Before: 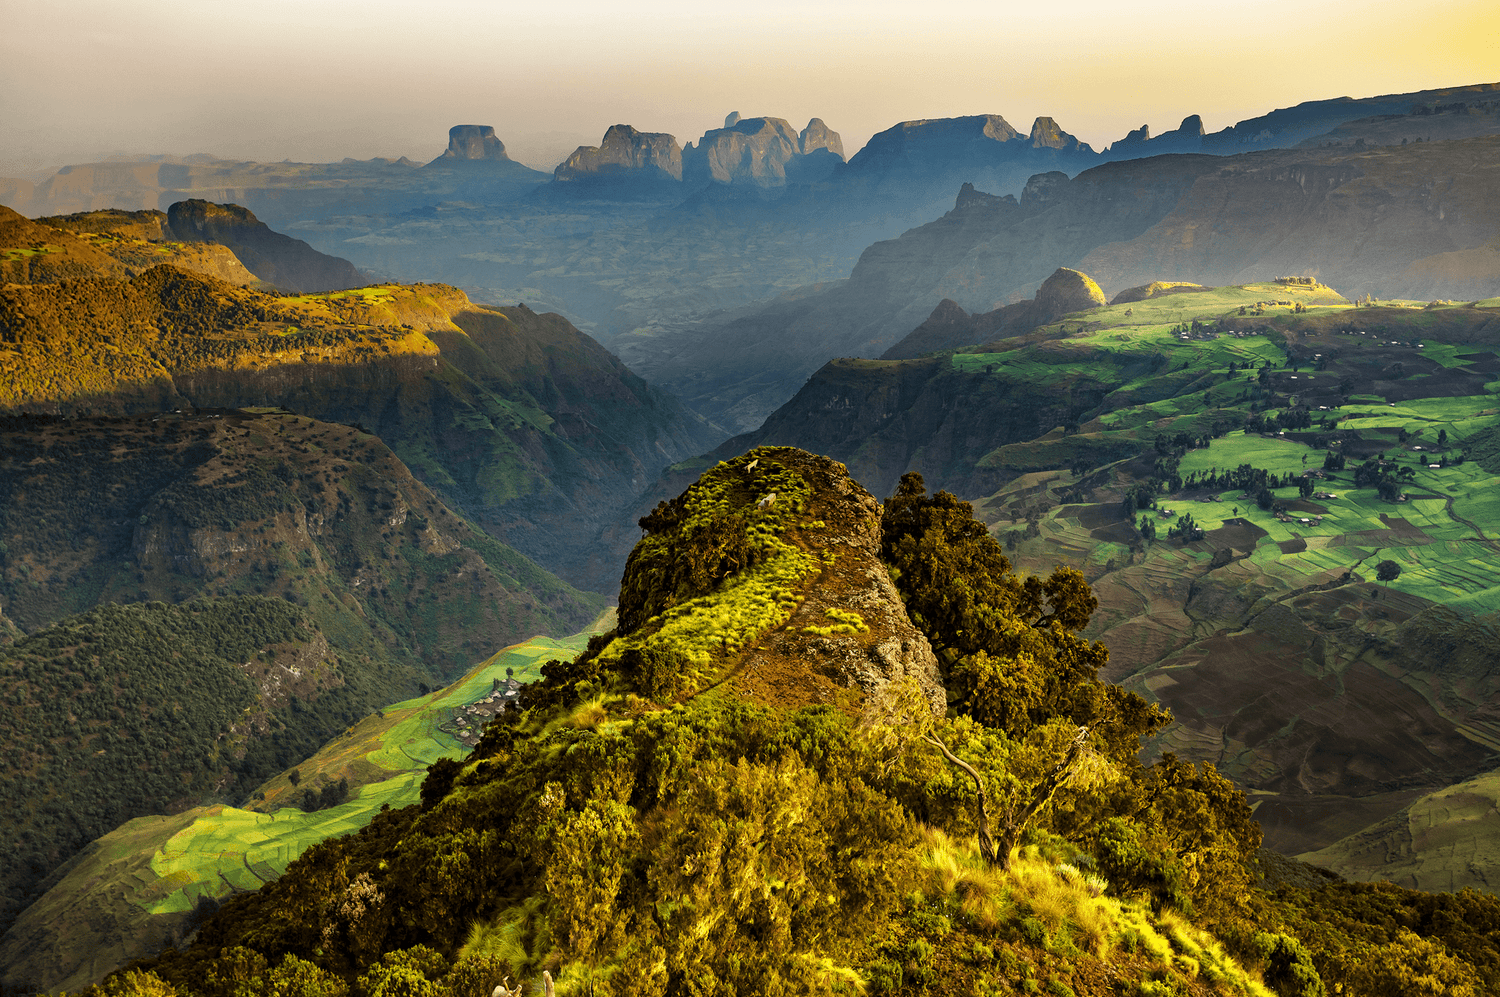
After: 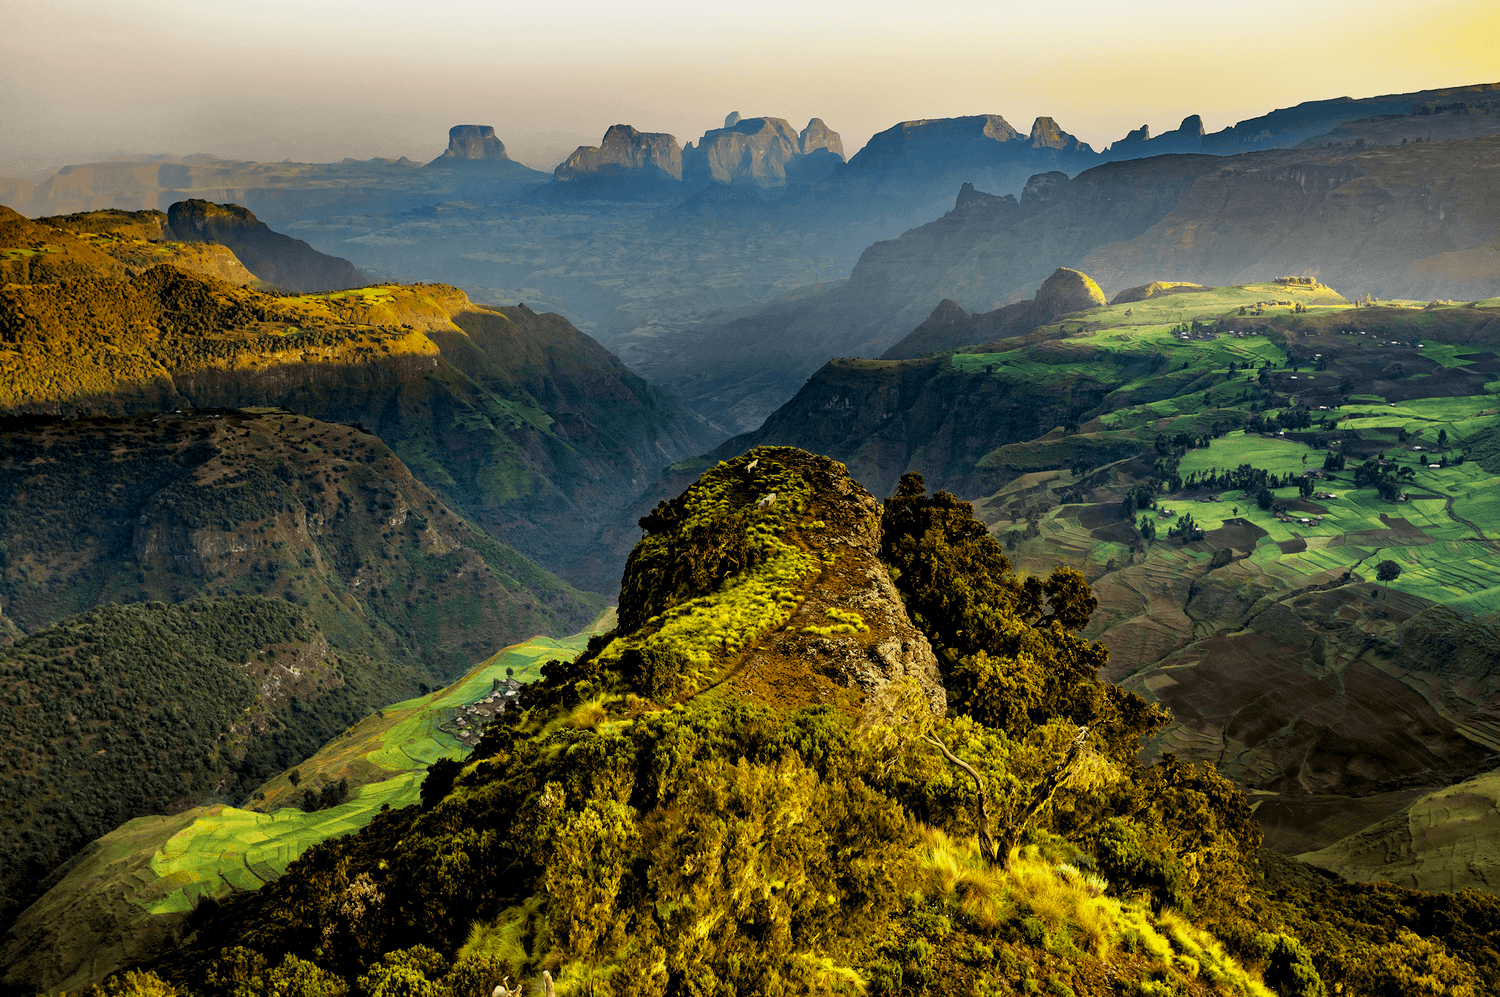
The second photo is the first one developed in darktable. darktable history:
white balance: red 0.982, blue 1.018
exposure: black level correction 0.01, exposure 0.014 EV, compensate highlight preservation false
filmic rgb: black relative exposure -16 EV, white relative exposure 2.93 EV, hardness 10.04, color science v6 (2022)
